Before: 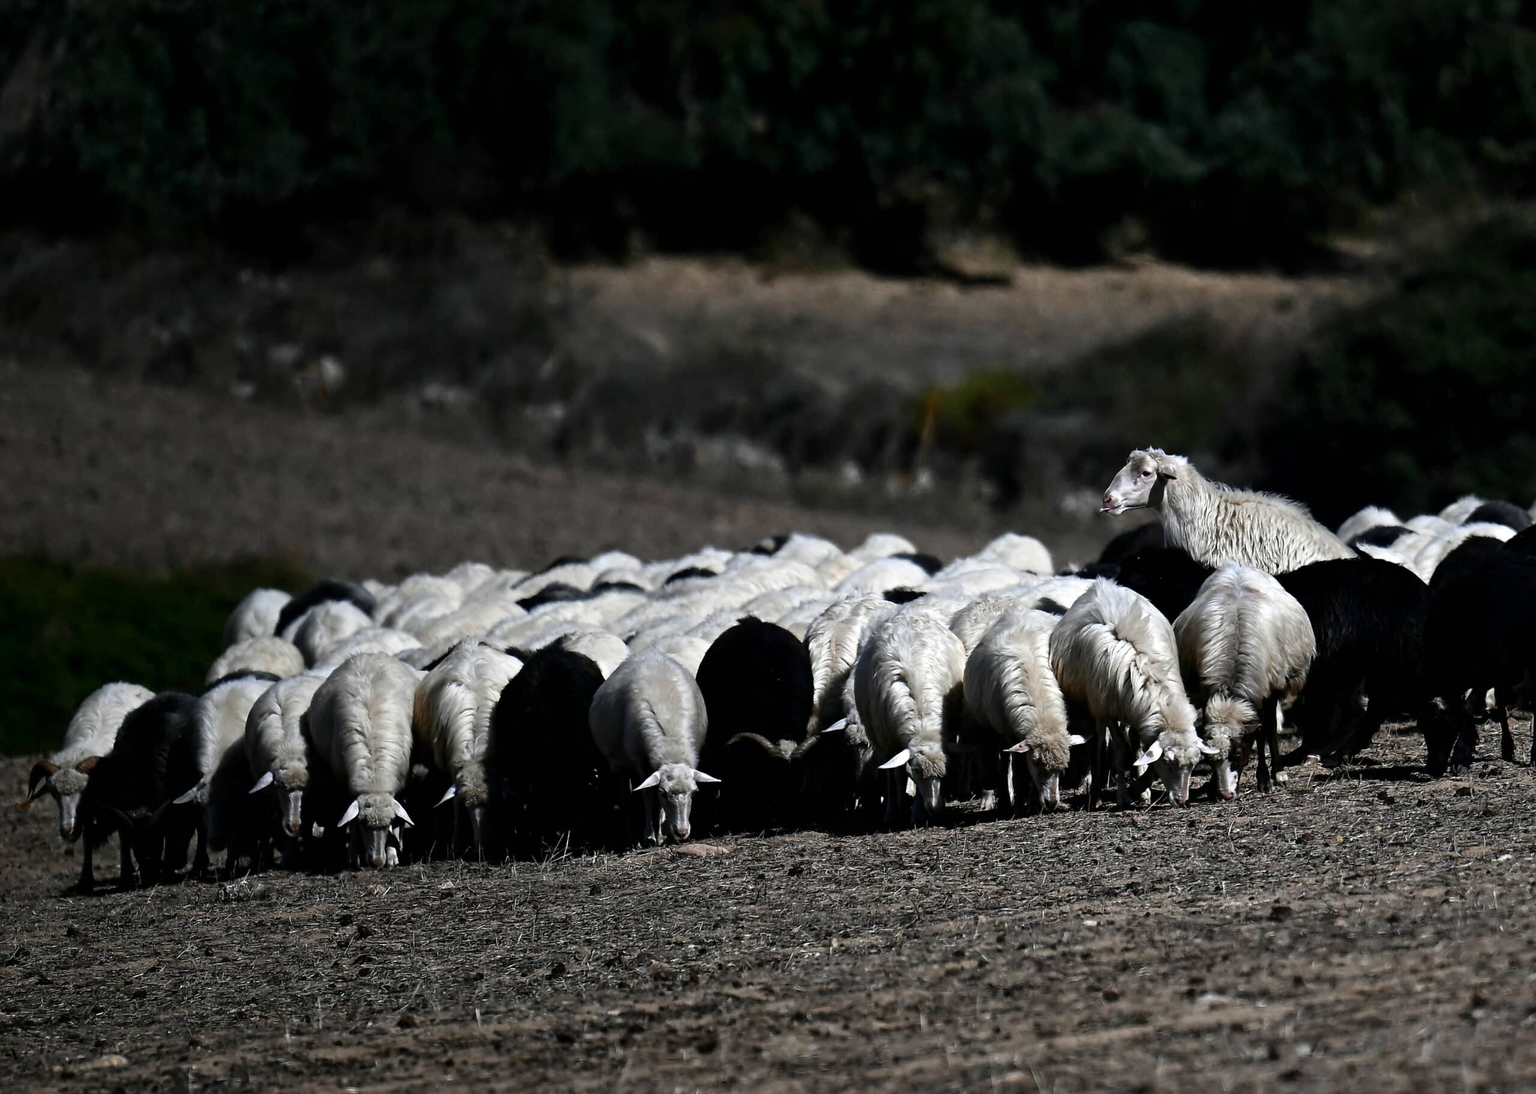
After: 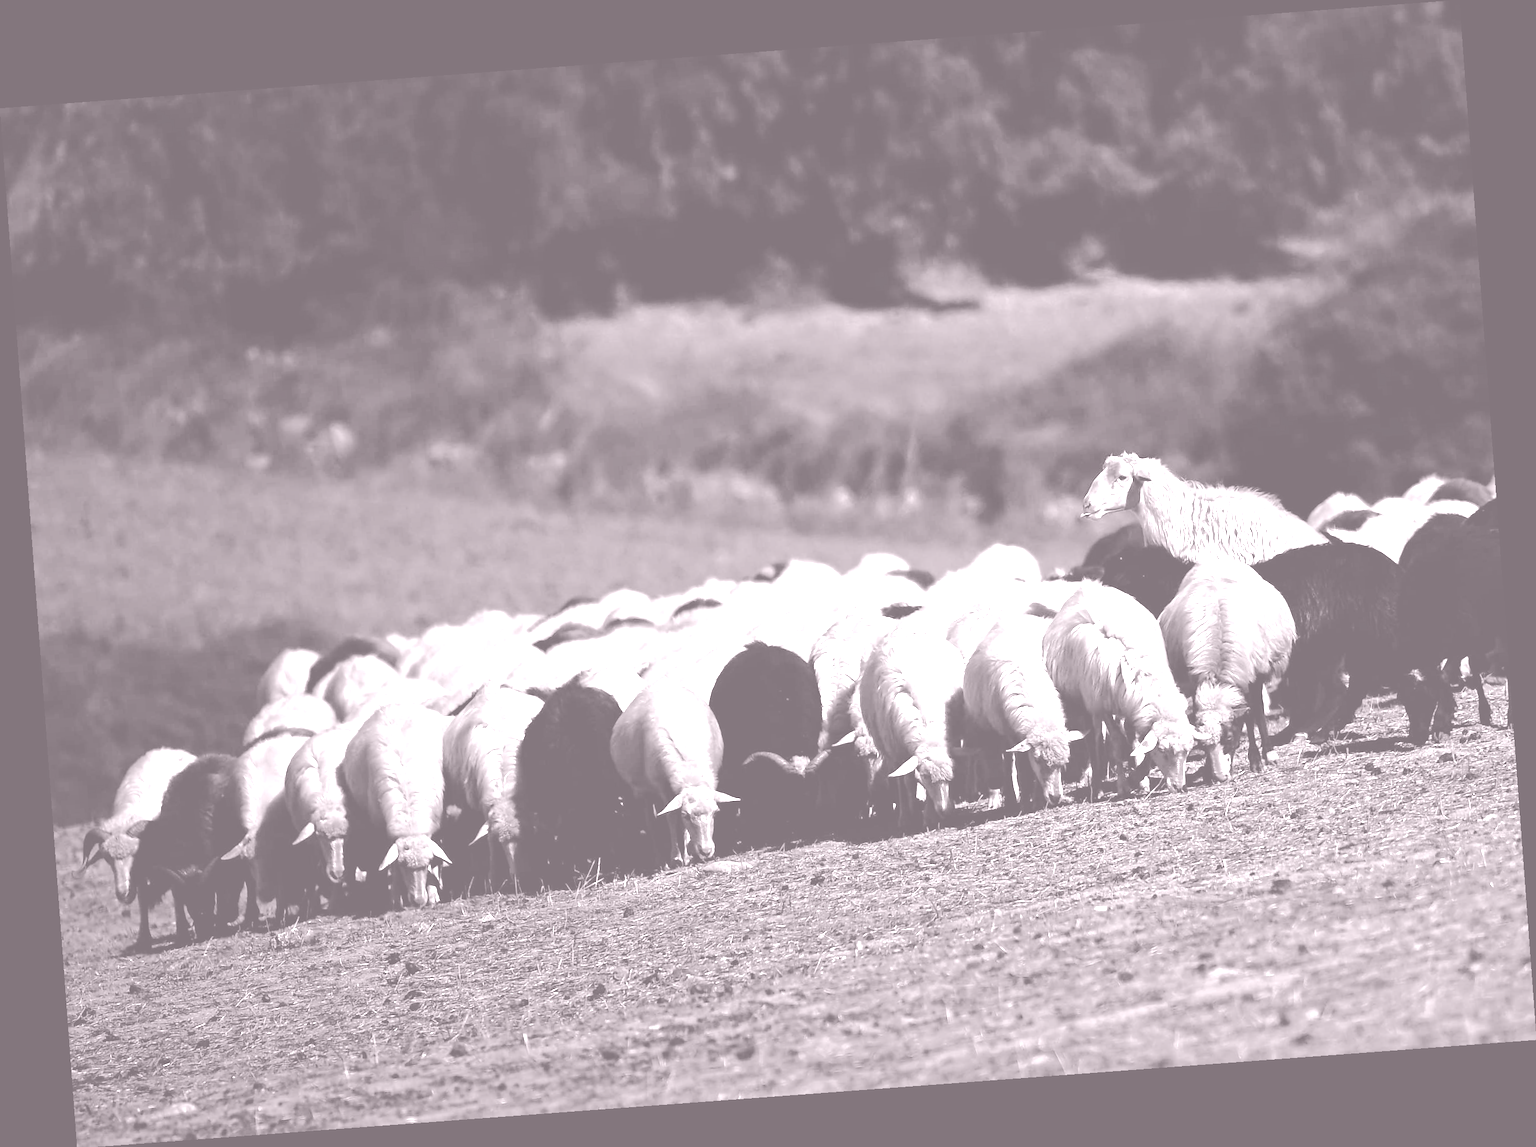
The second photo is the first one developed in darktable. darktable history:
colorize: hue 25.2°, saturation 83%, source mix 82%, lightness 79%, version 1
tone curve: curves: ch0 [(0, 0) (0.15, 0.17) (0.452, 0.437) (0.611, 0.588) (0.751, 0.749) (1, 1)]; ch1 [(0, 0) (0.325, 0.327) (0.412, 0.45) (0.453, 0.484) (0.5, 0.501) (0.541, 0.55) (0.617, 0.612) (0.695, 0.697) (1, 1)]; ch2 [(0, 0) (0.386, 0.397) (0.452, 0.459) (0.505, 0.498) (0.524, 0.547) (0.574, 0.566) (0.633, 0.641) (1, 1)], color space Lab, independent channels, preserve colors none
rotate and perspective: rotation -4.25°, automatic cropping off
rgb curve: curves: ch0 [(0, 0) (0.053, 0.068) (0.122, 0.128) (1, 1)]
